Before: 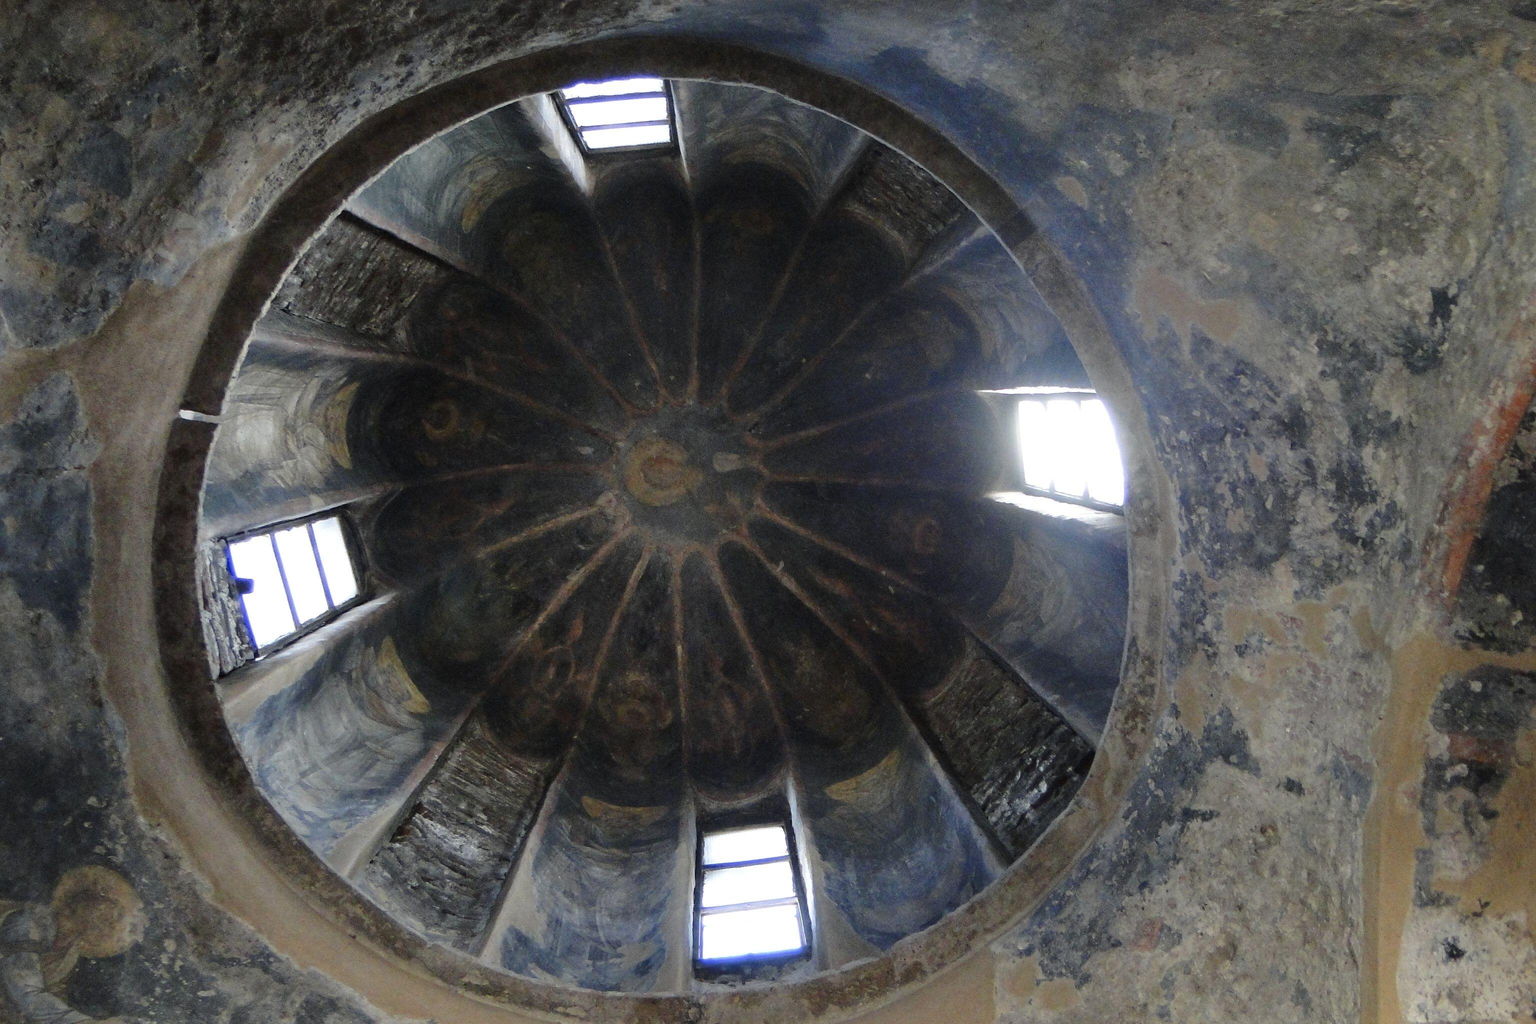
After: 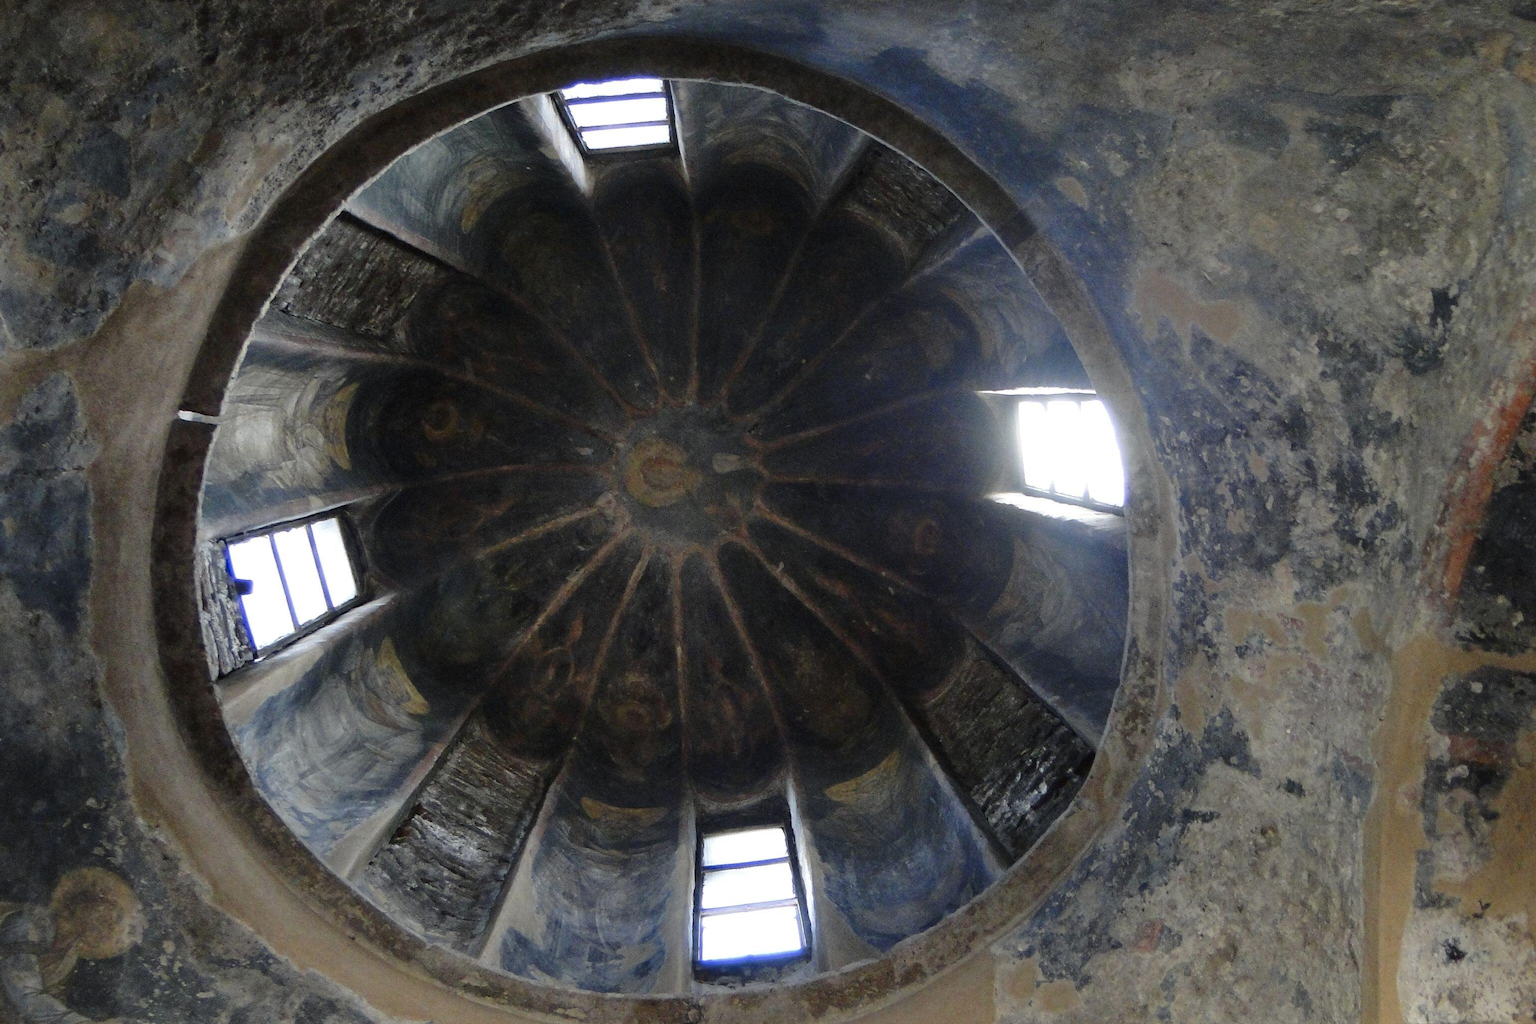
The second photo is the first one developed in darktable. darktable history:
crop and rotate: left 0.126%
contrast brightness saturation: contrast 0.03, brightness -0.04
